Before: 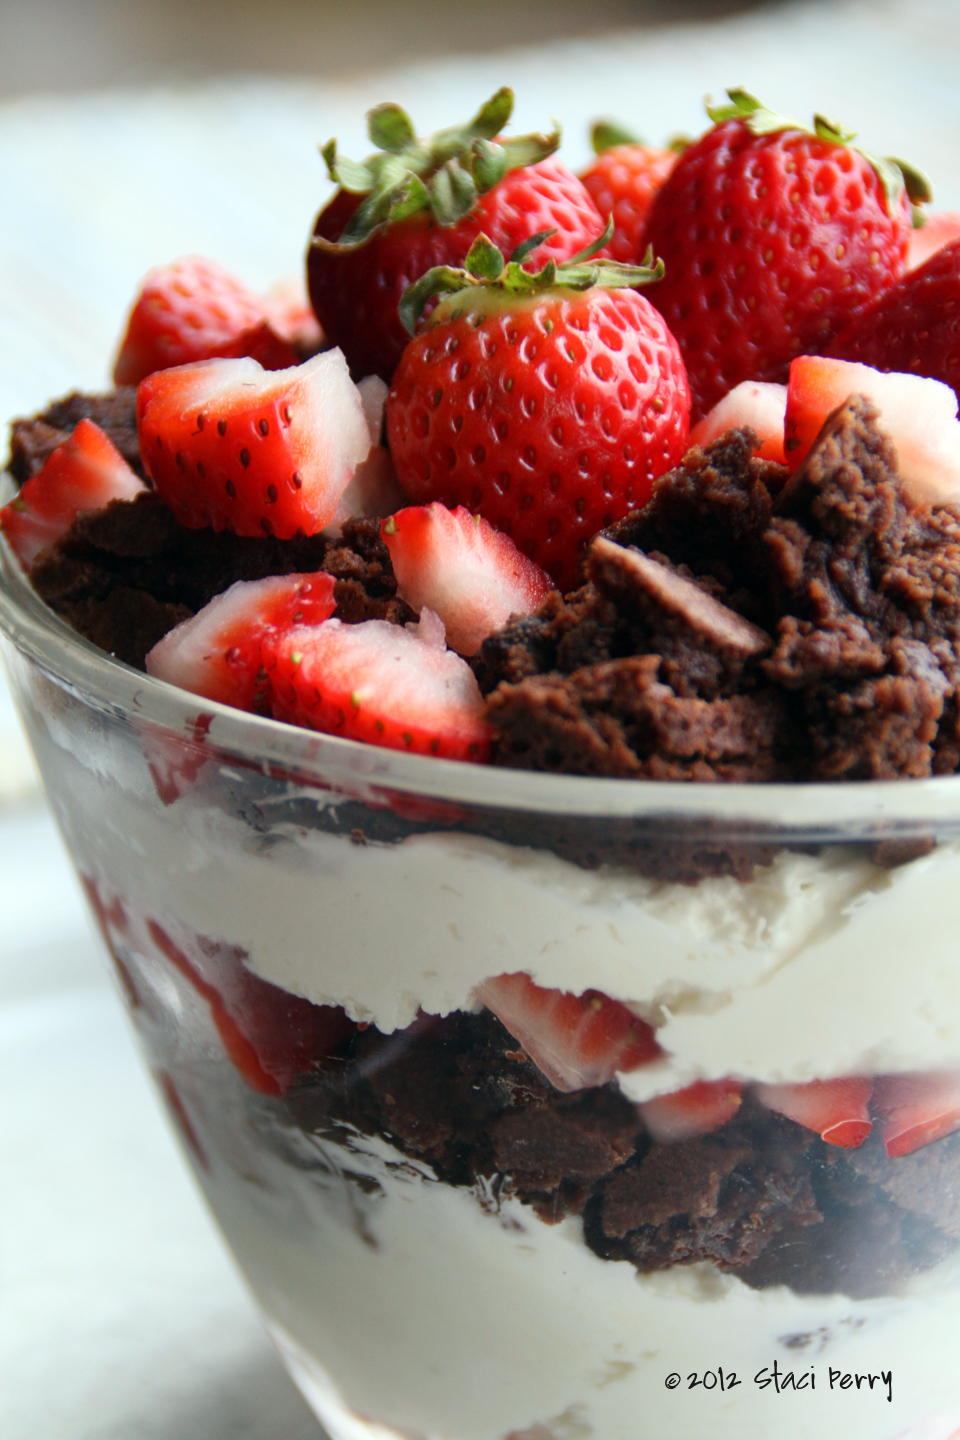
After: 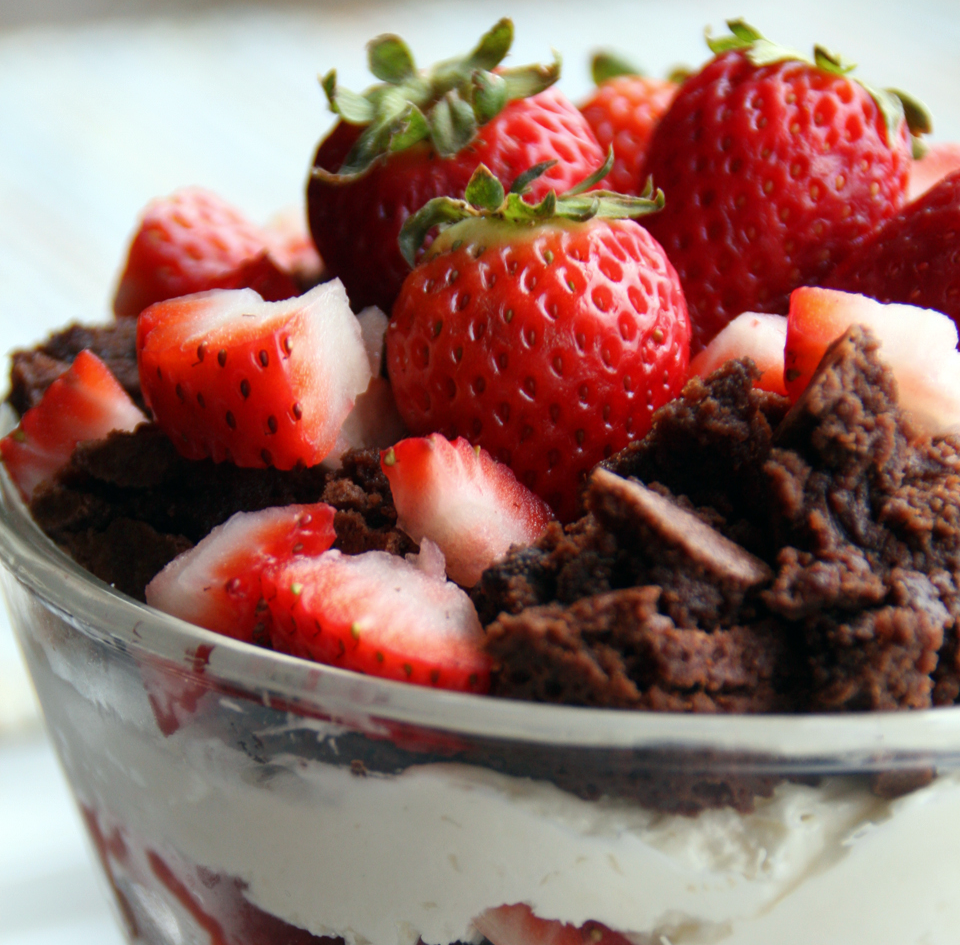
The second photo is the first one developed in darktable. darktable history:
base curve: curves: ch0 [(0, 0) (0.303, 0.277) (1, 1)]
crop and rotate: top 4.848%, bottom 29.503%
